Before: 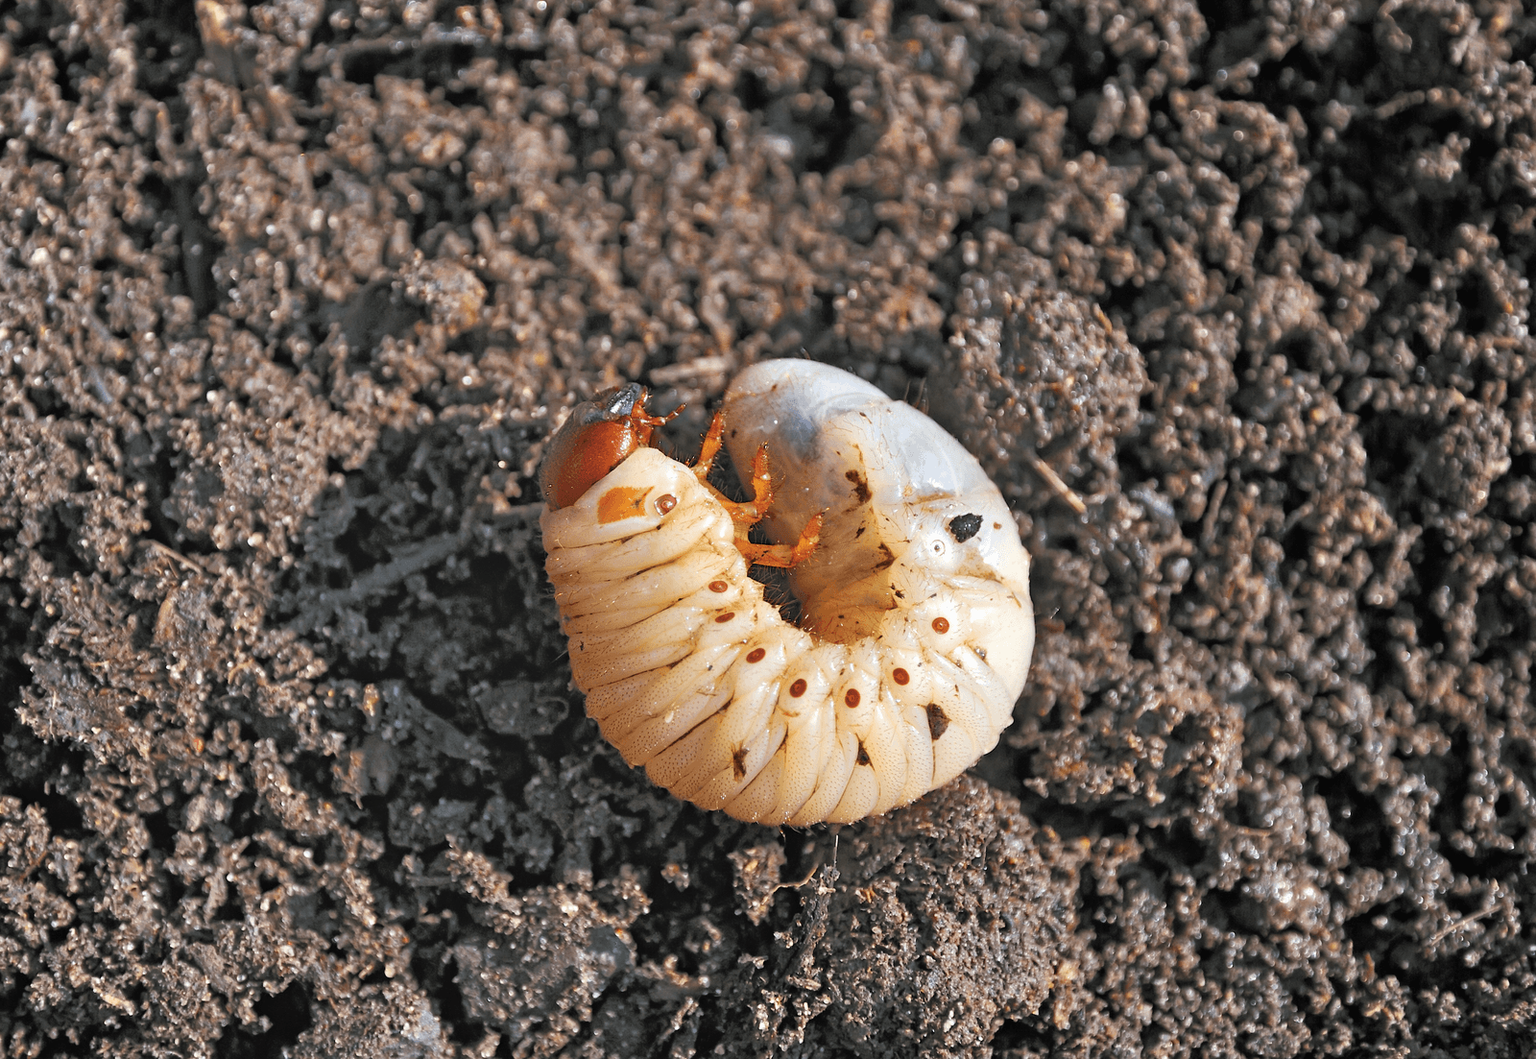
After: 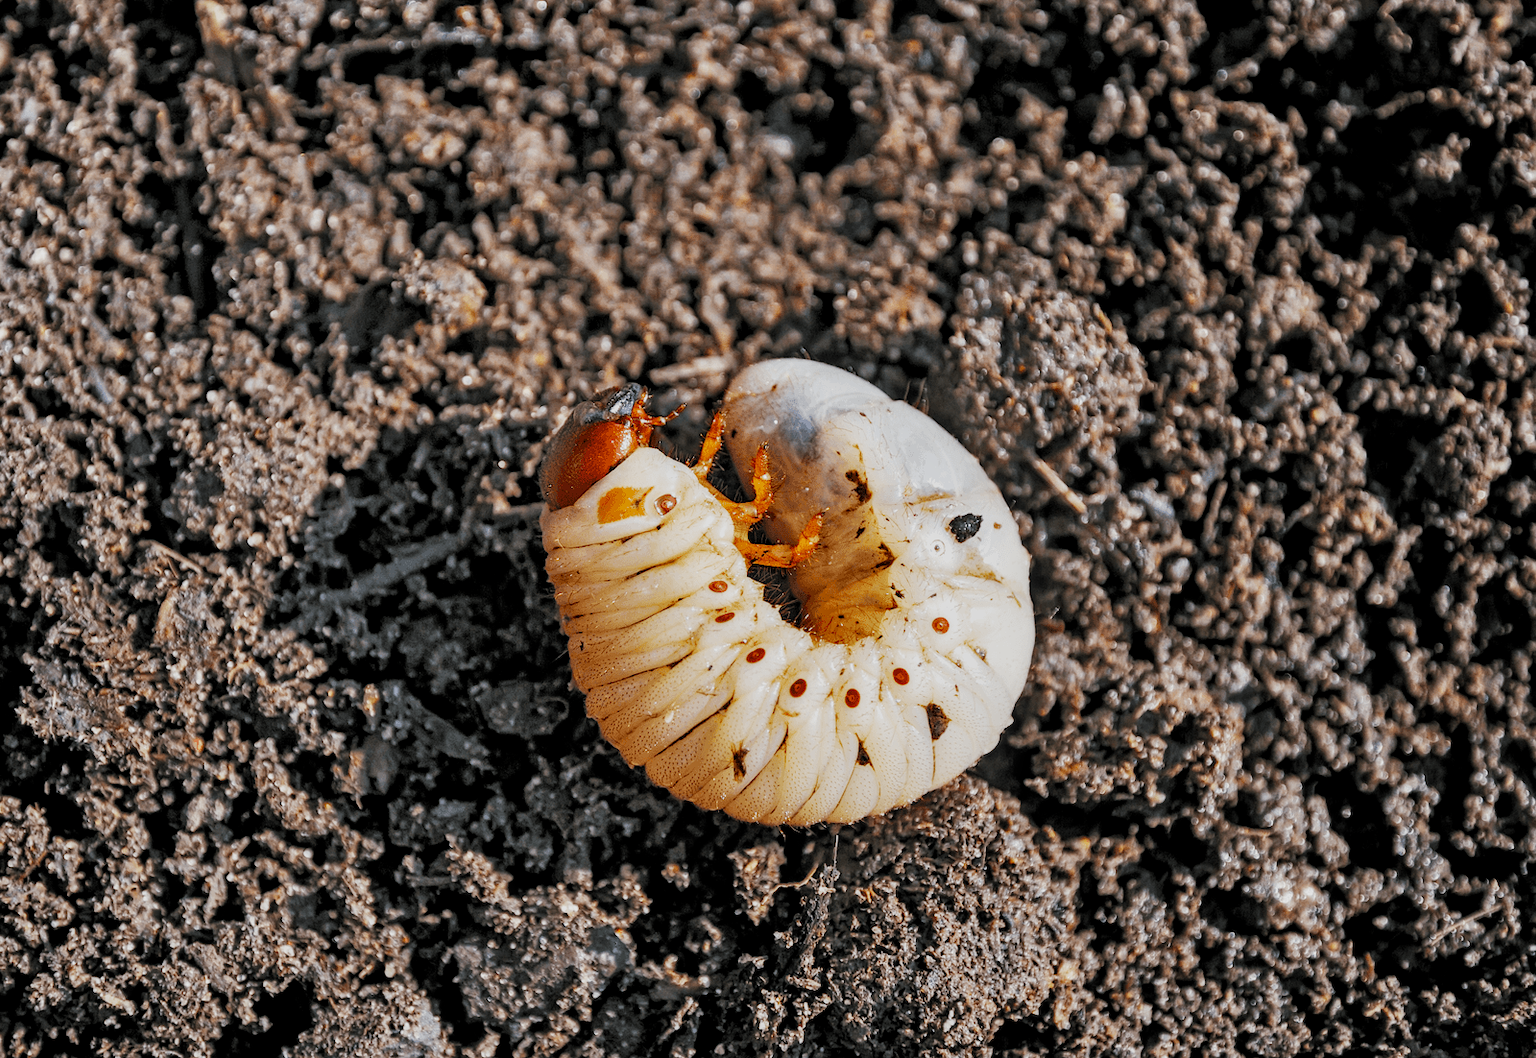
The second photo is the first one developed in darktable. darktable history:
filmic rgb: black relative exposure -5.11 EV, white relative exposure 3.98 EV, hardness 2.88, contrast 1.301, preserve chrominance no, color science v5 (2021), contrast in shadows safe, contrast in highlights safe
local contrast: on, module defaults
